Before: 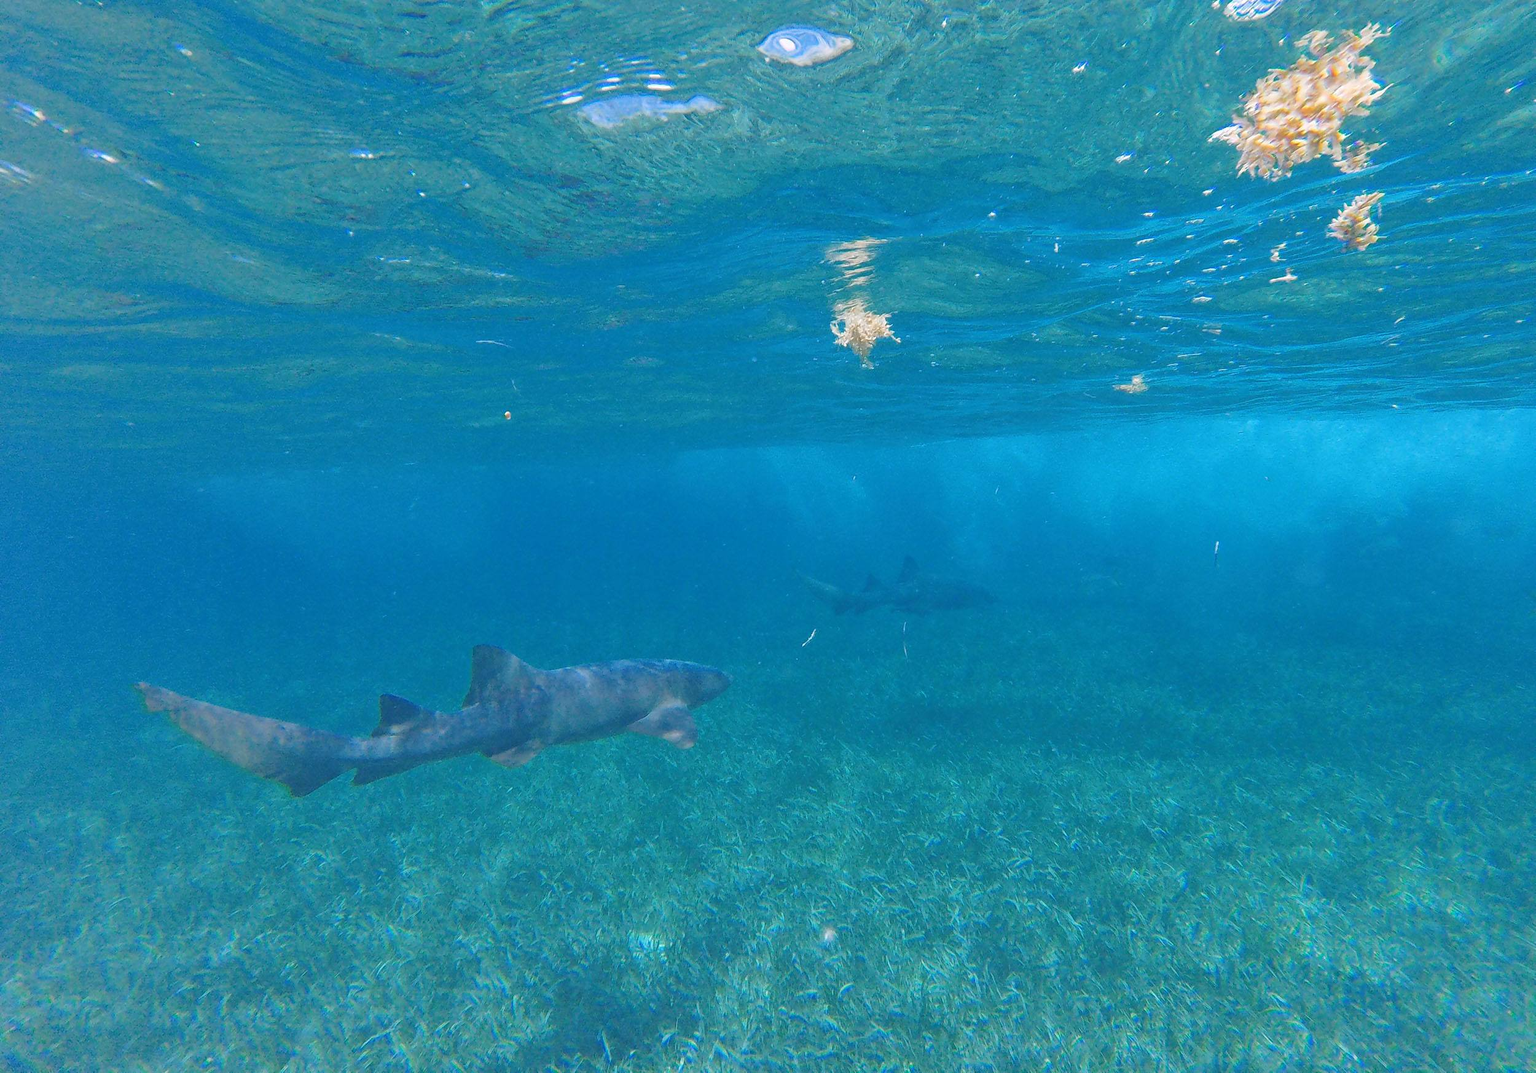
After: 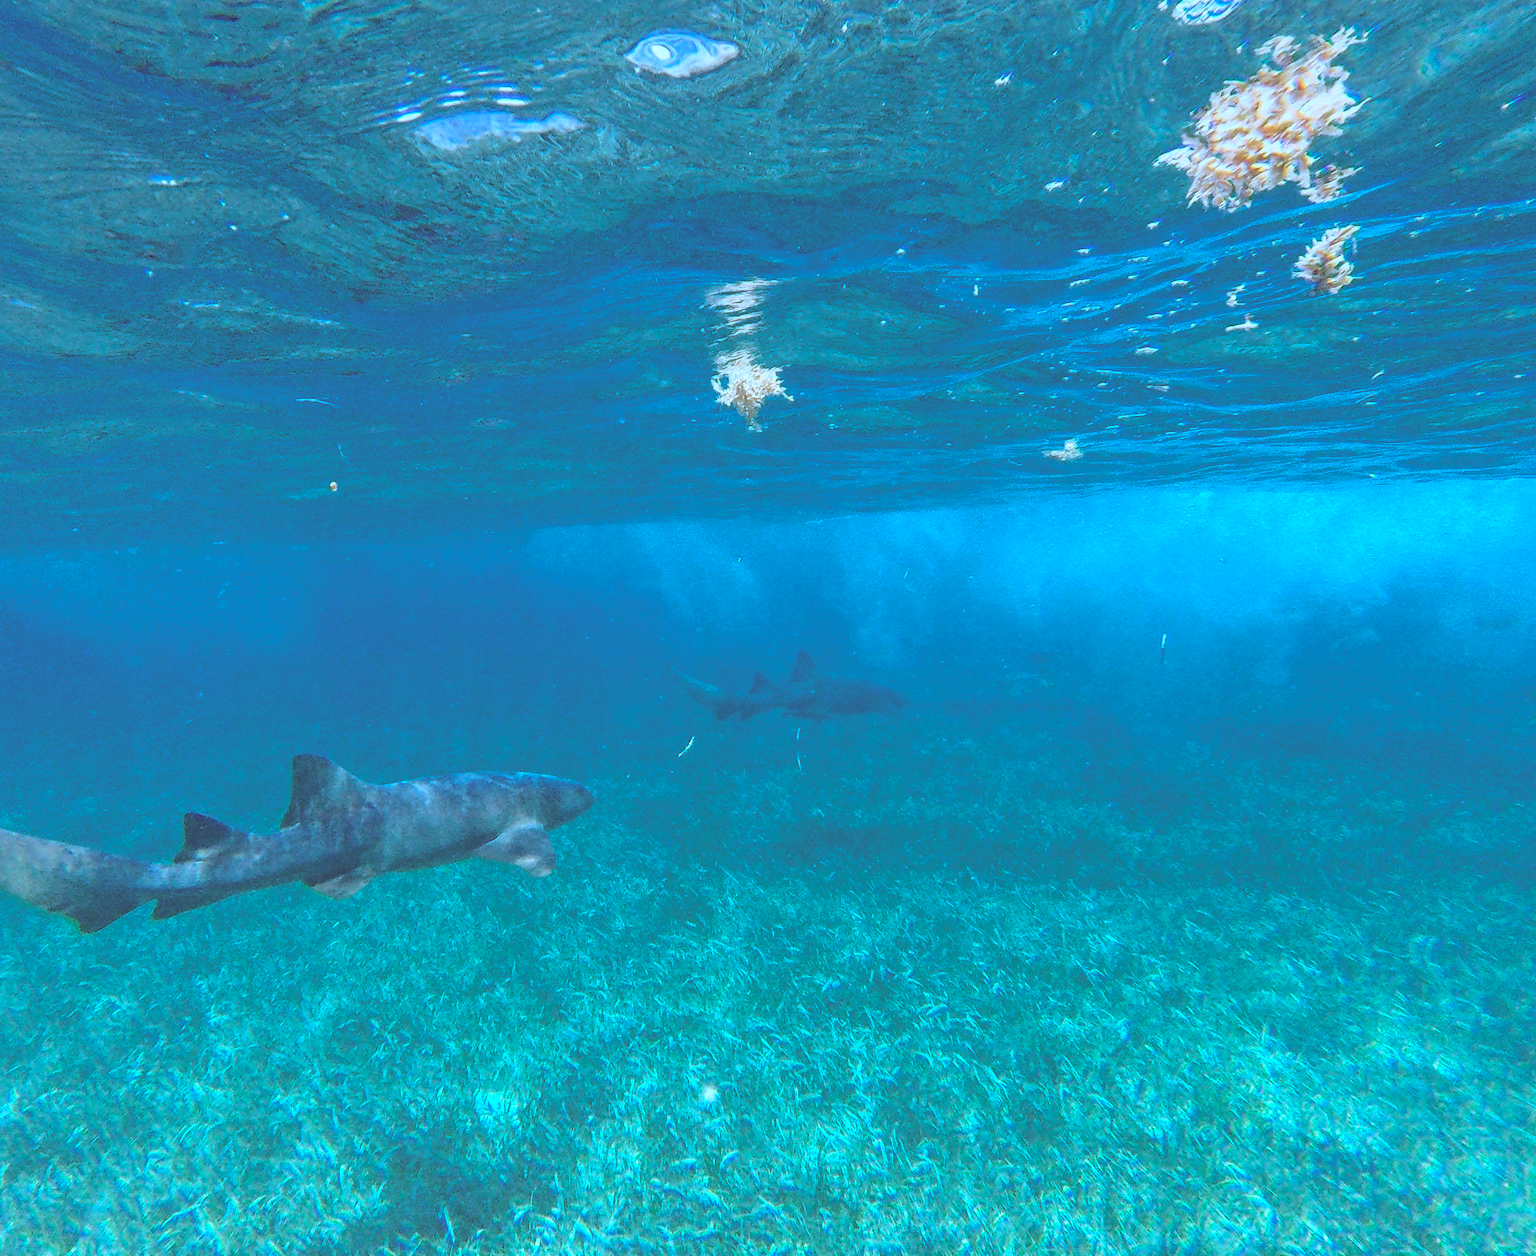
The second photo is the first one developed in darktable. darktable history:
color correction: highlights a* -14.62, highlights b* -16.22, shadows a* 10.12, shadows b* 29.4
local contrast: on, module defaults
crop and rotate: left 14.584%
graduated density: hue 238.83°, saturation 50%
base curve: curves: ch0 [(0, 0) (0.005, 0.002) (0.193, 0.295) (0.399, 0.664) (0.75, 0.928) (1, 1)]
